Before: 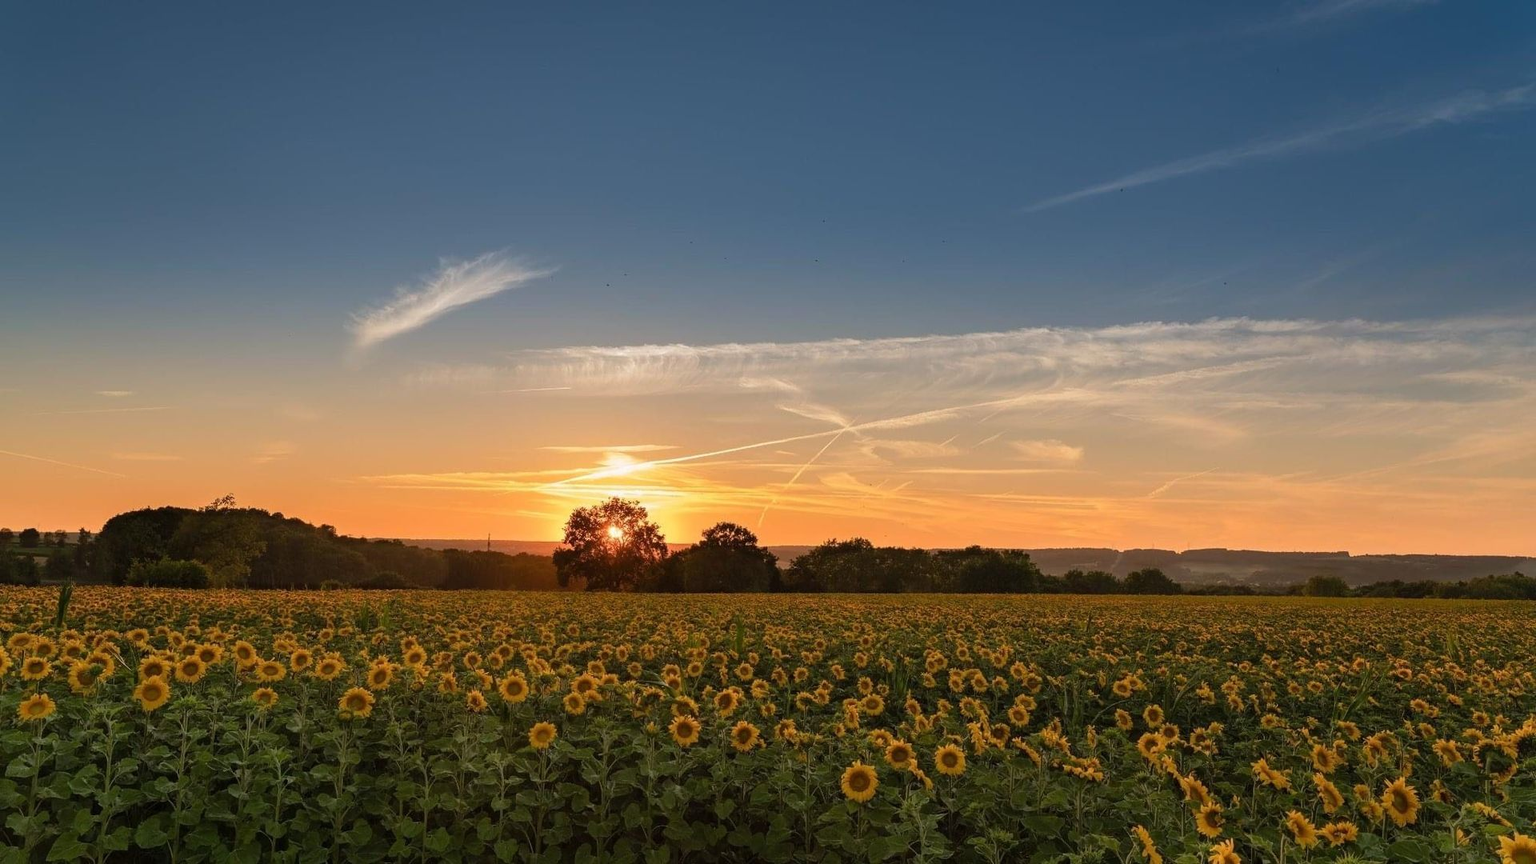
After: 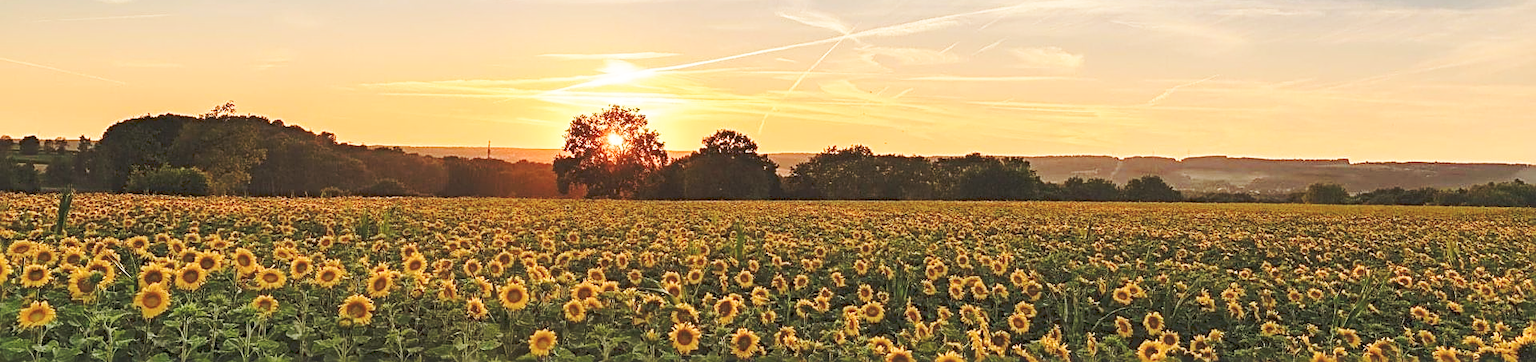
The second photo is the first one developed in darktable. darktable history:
tone curve: curves: ch0 [(0, 0) (0.003, 0.144) (0.011, 0.149) (0.025, 0.159) (0.044, 0.183) (0.069, 0.207) (0.1, 0.236) (0.136, 0.269) (0.177, 0.303) (0.224, 0.339) (0.277, 0.38) (0.335, 0.428) (0.399, 0.478) (0.468, 0.539) (0.543, 0.604) (0.623, 0.679) (0.709, 0.755) (0.801, 0.836) (0.898, 0.918) (1, 1)], preserve colors none
sharpen: radius 2.531, amount 0.628
base curve: curves: ch0 [(0, 0) (0.032, 0.037) (0.105, 0.228) (0.435, 0.76) (0.856, 0.983) (1, 1)], preserve colors none
crop: top 45.551%, bottom 12.262%
